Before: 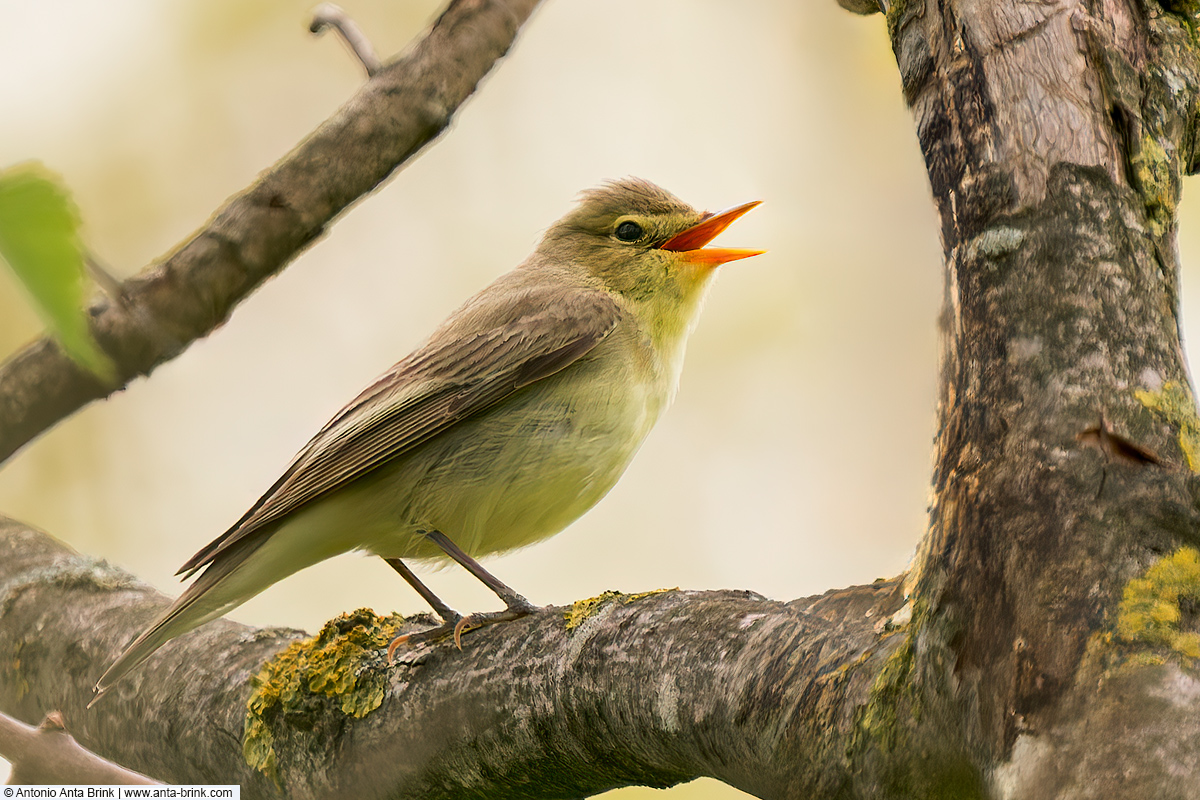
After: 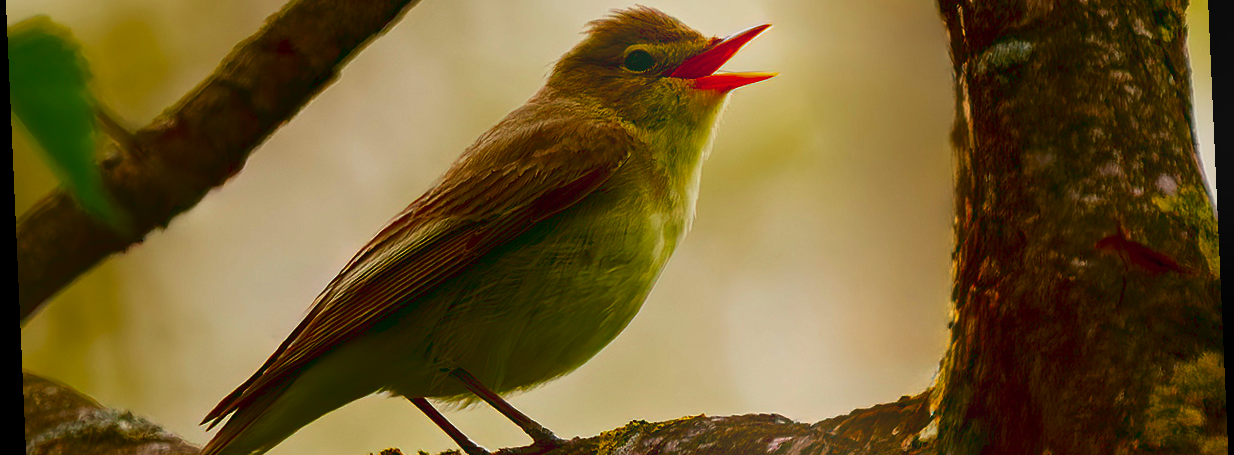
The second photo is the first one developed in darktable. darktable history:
bloom: on, module defaults
crop and rotate: top 23.043%, bottom 23.437%
rotate and perspective: rotation -2.56°, automatic cropping off
tone curve: curves: ch0 [(0, 0) (0.003, 0.04) (0.011, 0.053) (0.025, 0.077) (0.044, 0.104) (0.069, 0.127) (0.1, 0.15) (0.136, 0.177) (0.177, 0.215) (0.224, 0.254) (0.277, 0.3) (0.335, 0.355) (0.399, 0.41) (0.468, 0.477) (0.543, 0.554) (0.623, 0.636) (0.709, 0.72) (0.801, 0.804) (0.898, 0.892) (1, 1)], preserve colors none
contrast brightness saturation: brightness -1, saturation 1
